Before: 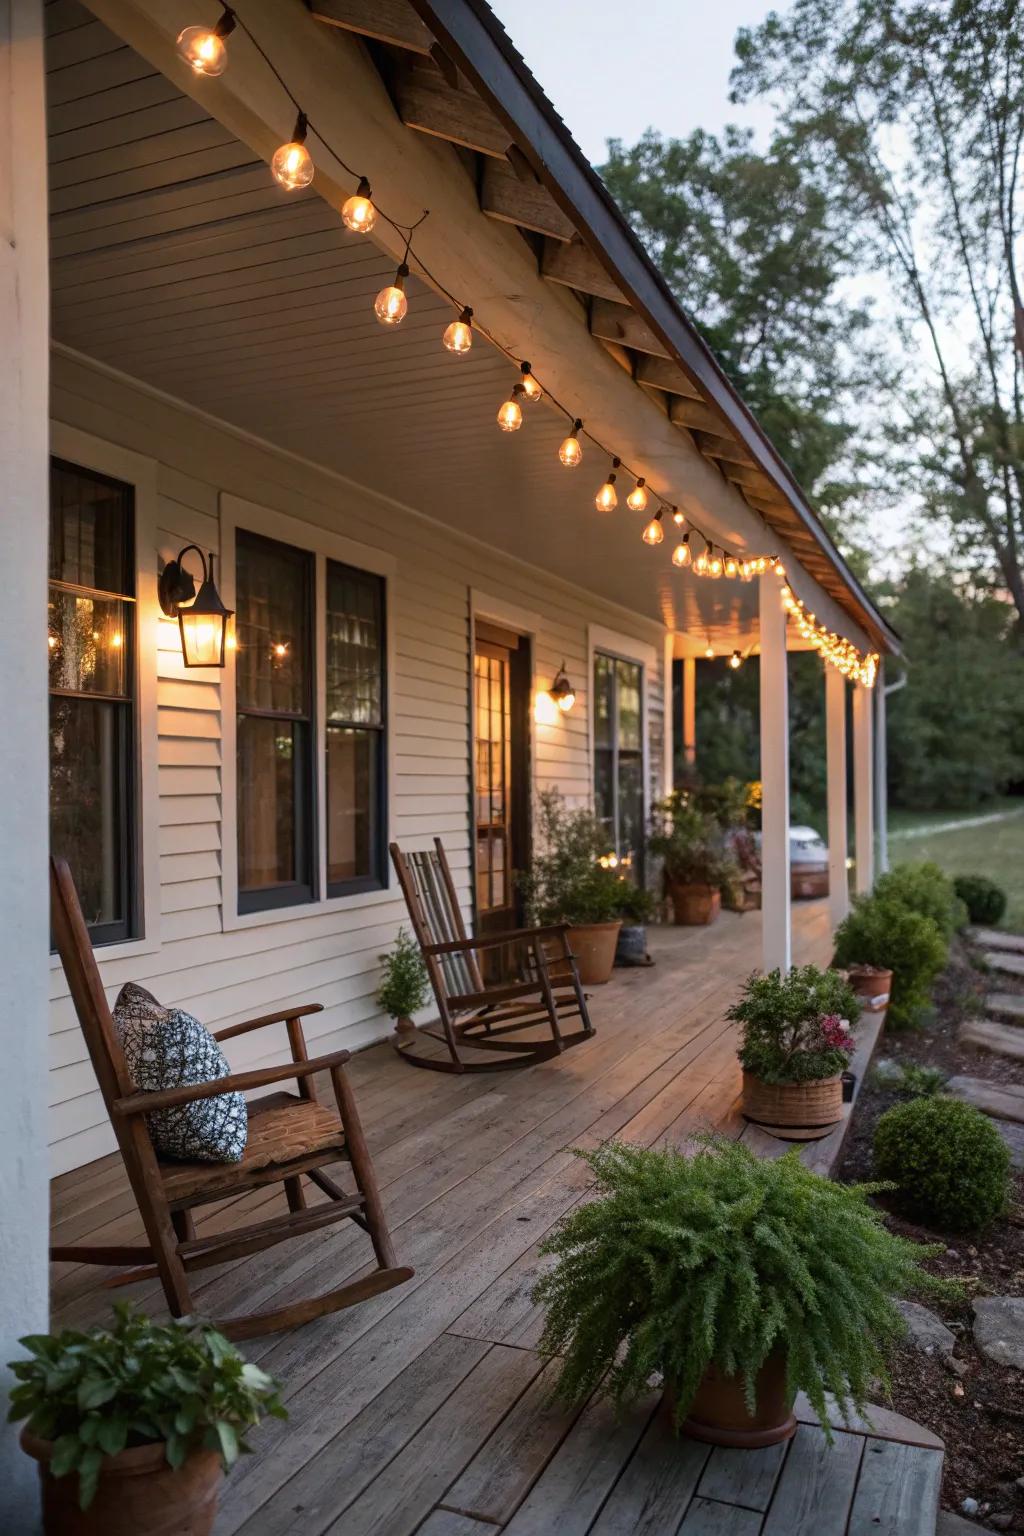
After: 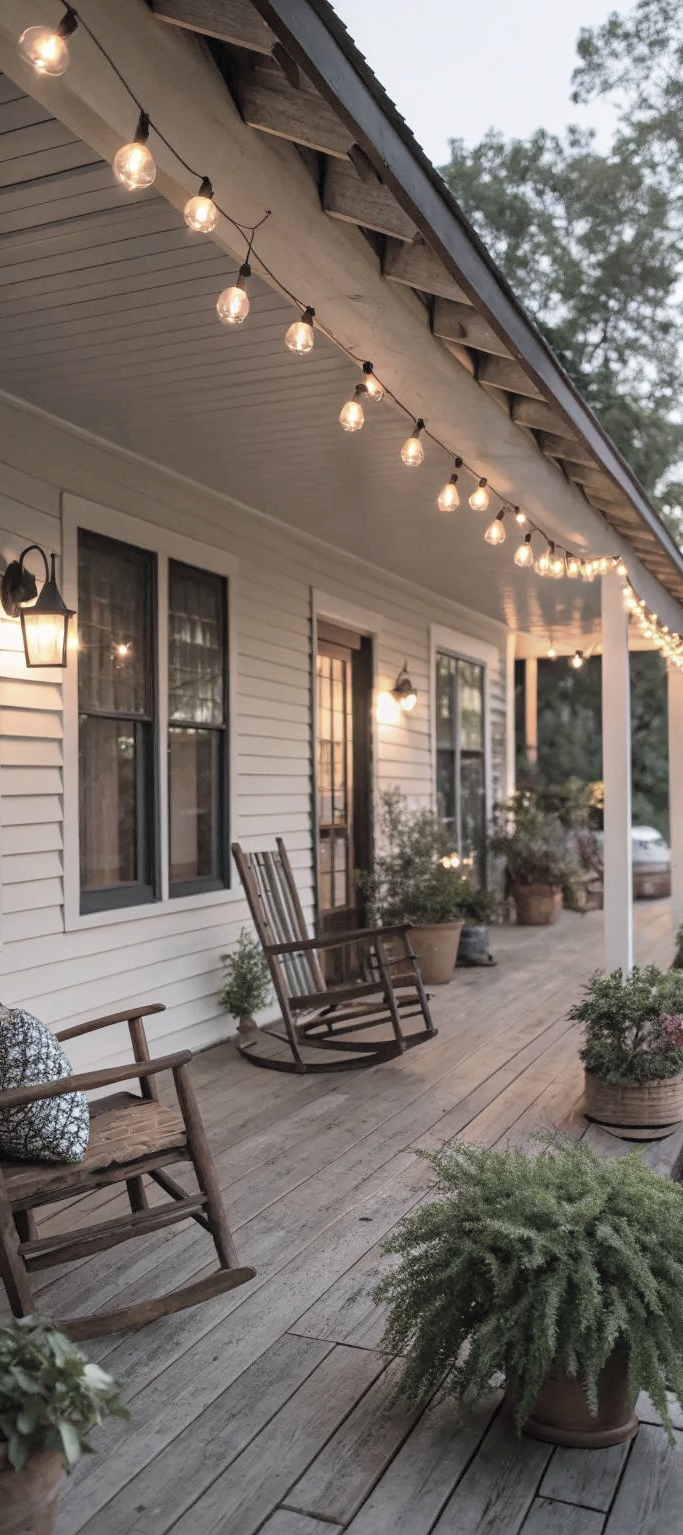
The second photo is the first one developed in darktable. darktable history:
crop and rotate: left 15.505%, right 17.764%
contrast brightness saturation: brightness 0.187, saturation -0.51
